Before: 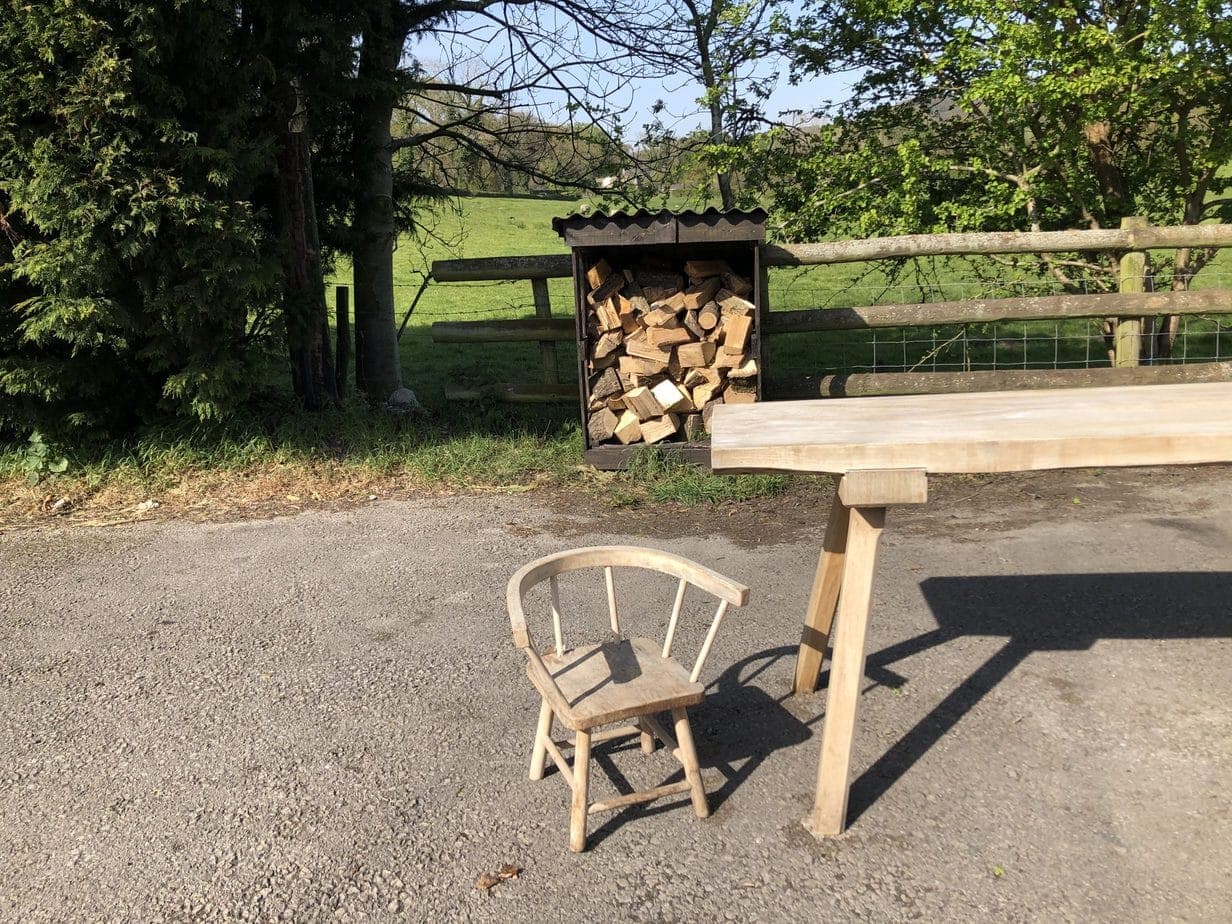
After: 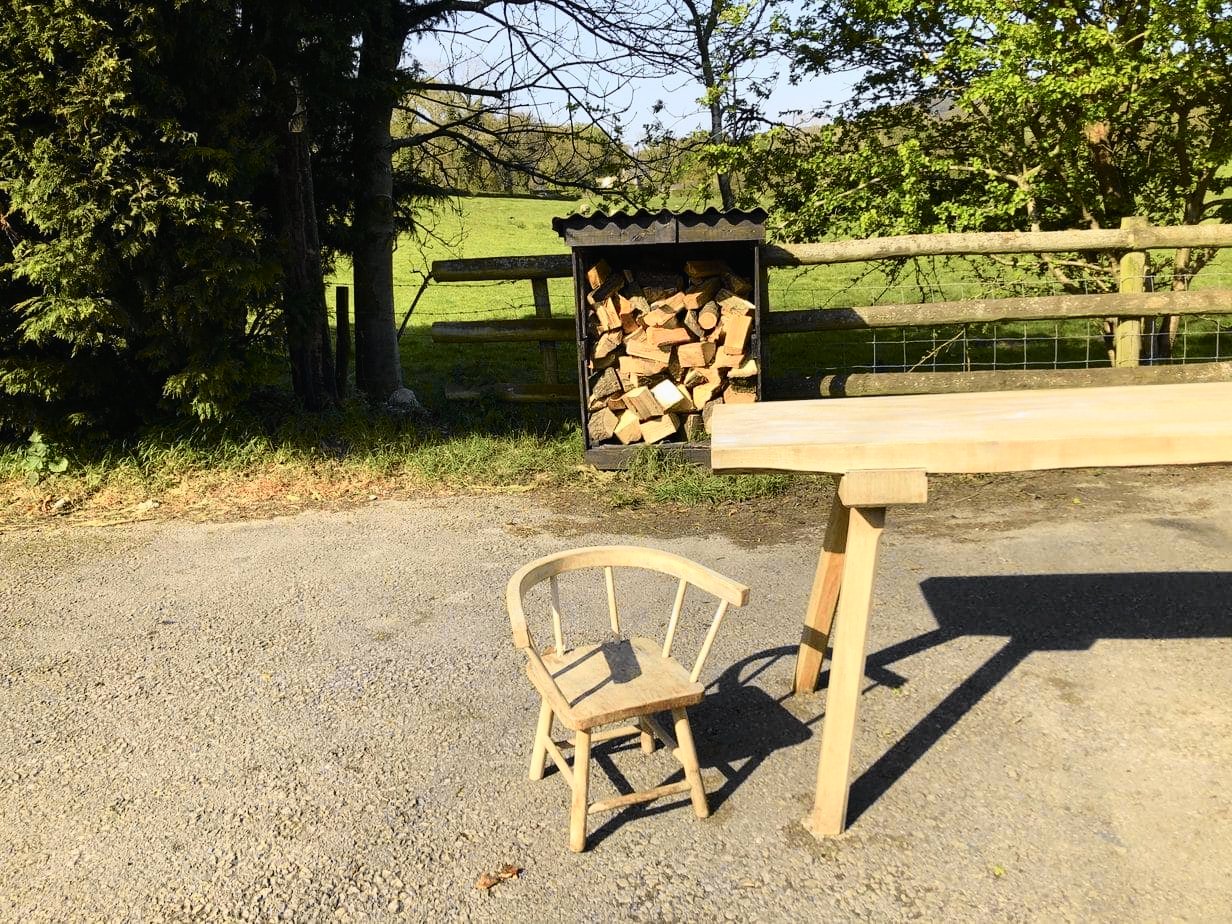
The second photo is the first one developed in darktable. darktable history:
tone curve: curves: ch0 [(0, 0.012) (0.037, 0.03) (0.123, 0.092) (0.19, 0.157) (0.269, 0.27) (0.48, 0.57) (0.595, 0.695) (0.718, 0.823) (0.855, 0.913) (1, 0.982)]; ch1 [(0, 0) (0.243, 0.245) (0.422, 0.415) (0.493, 0.495) (0.508, 0.506) (0.536, 0.542) (0.569, 0.611) (0.611, 0.662) (0.769, 0.807) (1, 1)]; ch2 [(0, 0) (0.249, 0.216) (0.349, 0.321) (0.424, 0.442) (0.476, 0.483) (0.498, 0.499) (0.517, 0.519) (0.532, 0.56) (0.569, 0.624) (0.614, 0.667) (0.706, 0.757) (0.808, 0.809) (0.991, 0.968)], color space Lab, independent channels, preserve colors none
